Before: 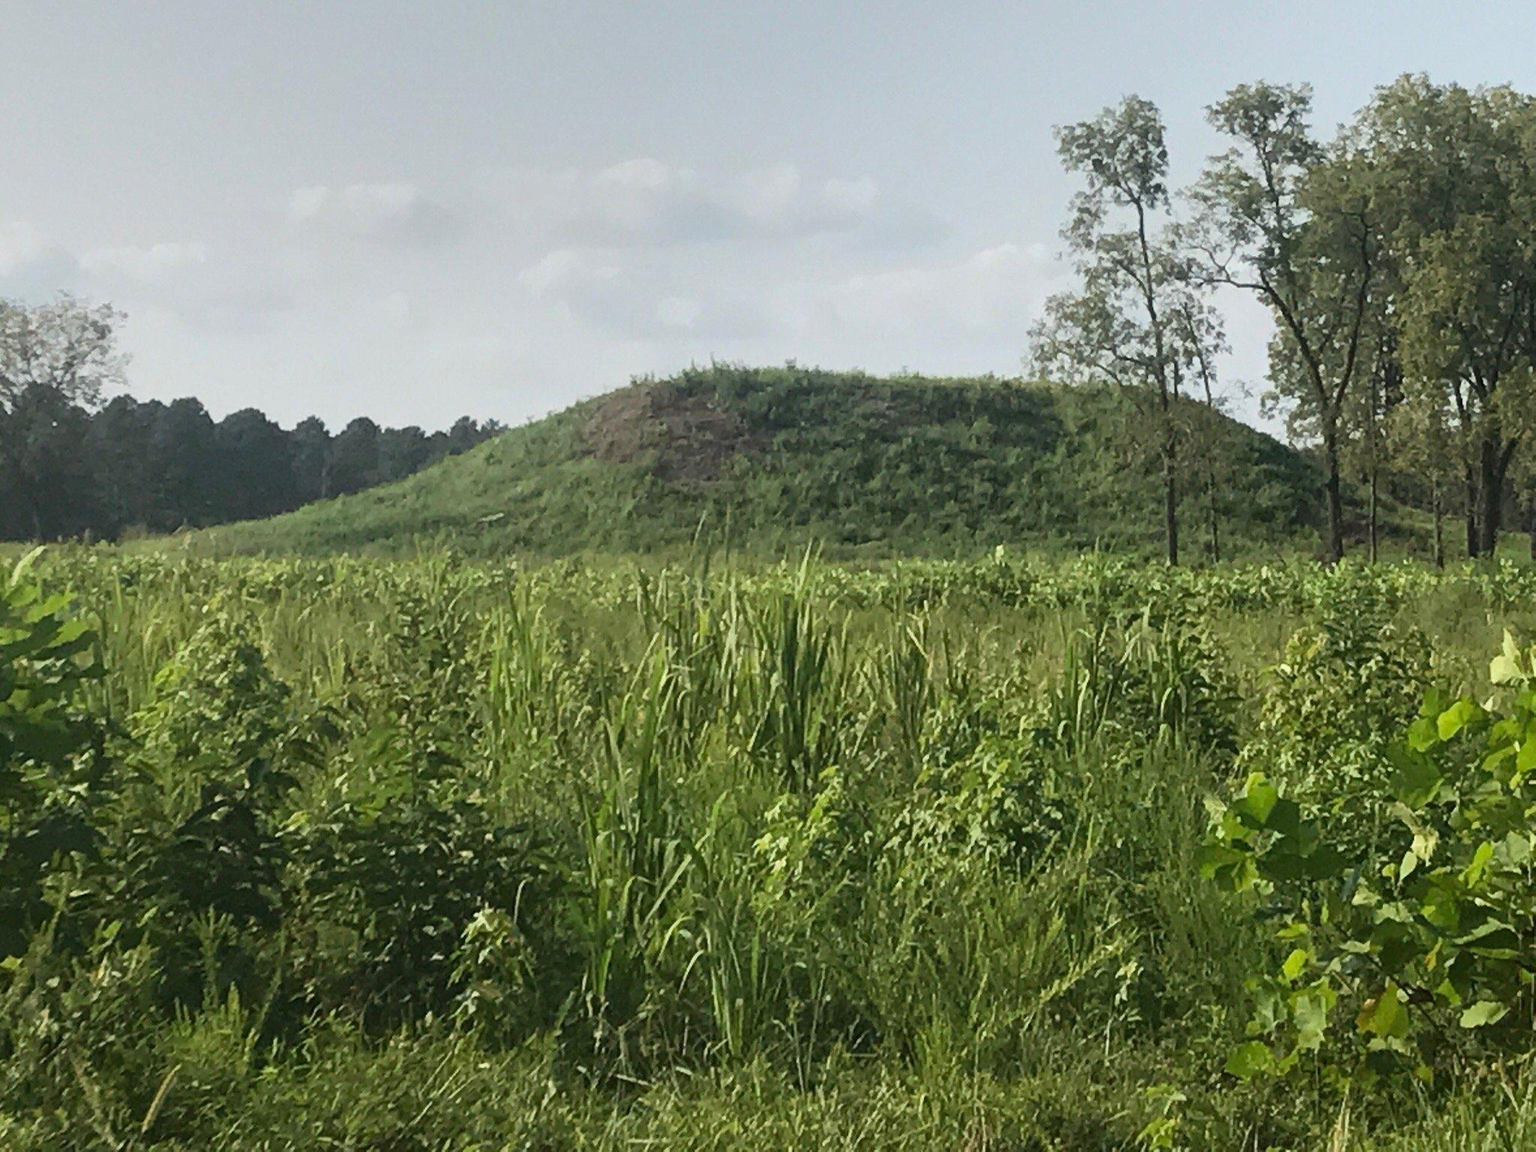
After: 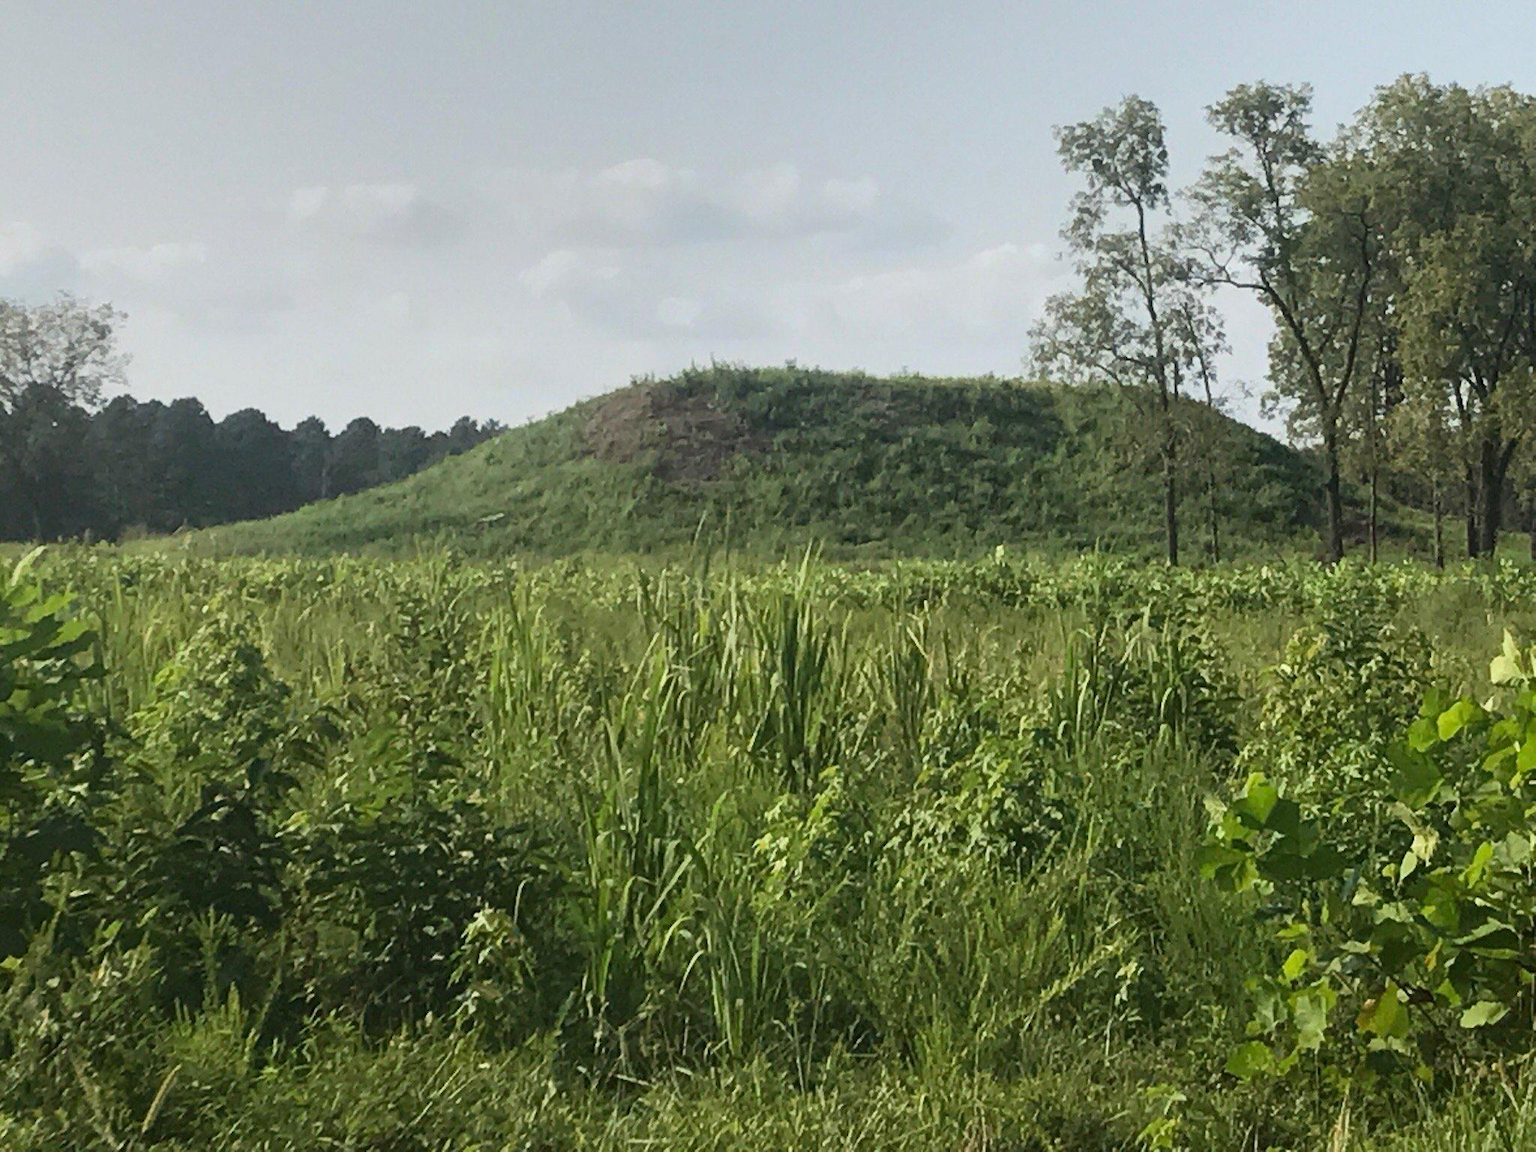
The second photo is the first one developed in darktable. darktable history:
exposure: exposure -0.02 EV, compensate highlight preservation false
